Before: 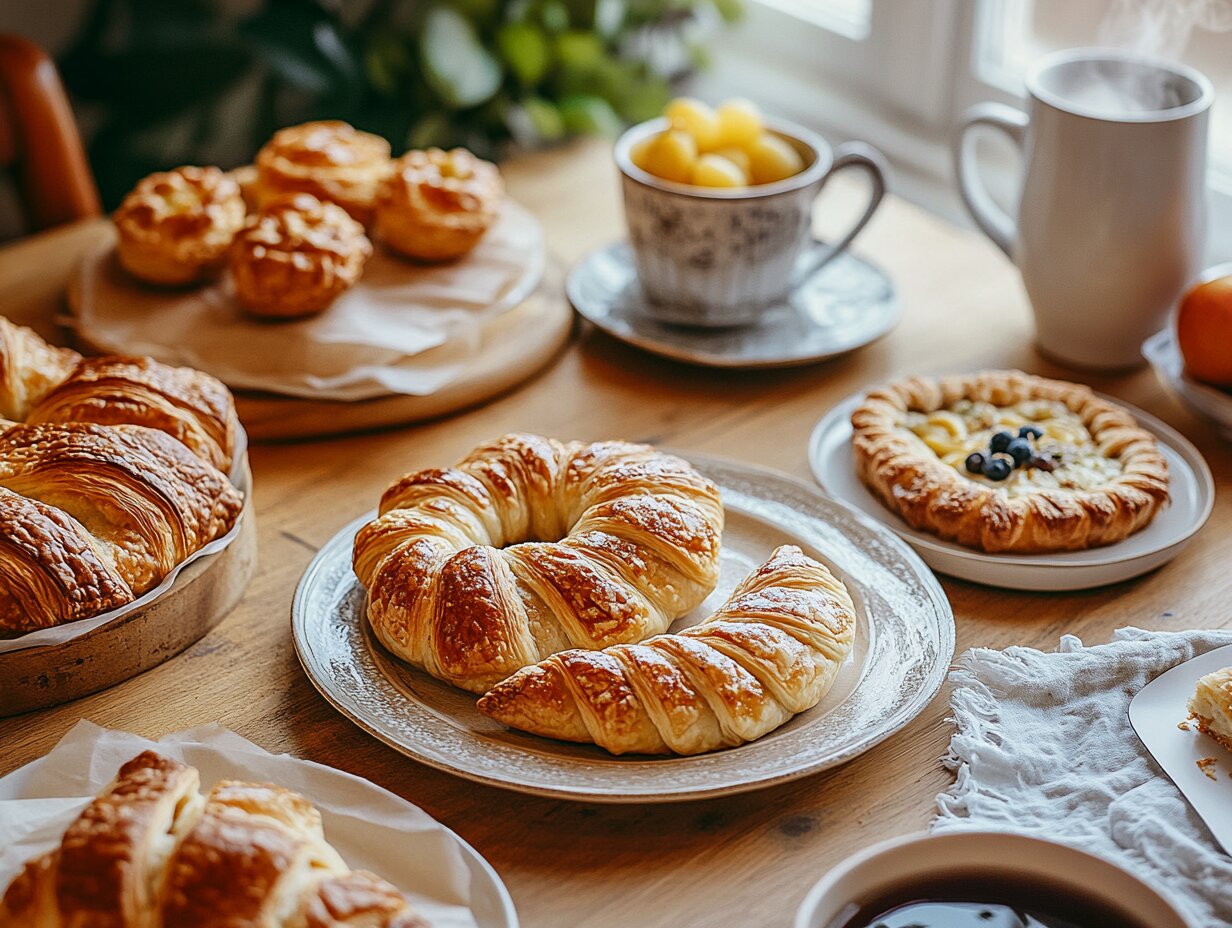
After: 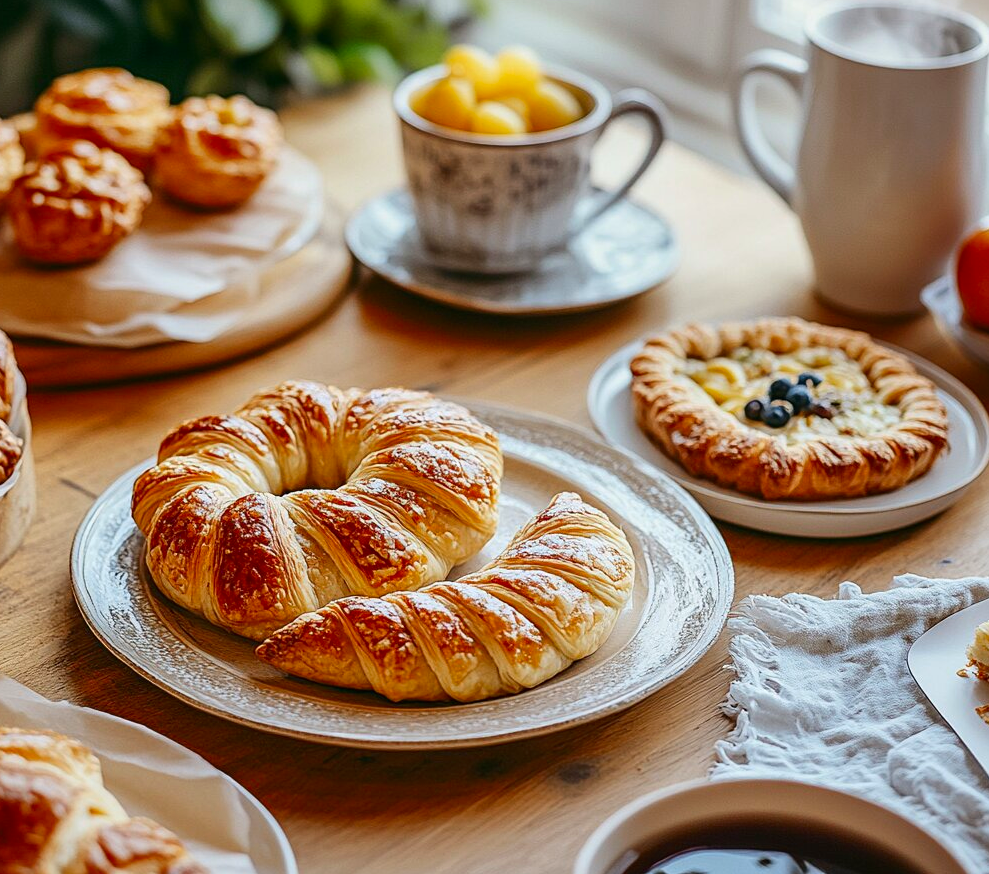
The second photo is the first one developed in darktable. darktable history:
contrast brightness saturation: contrast 0.08, saturation 0.2
crop and rotate: left 17.959%, top 5.771%, right 1.742%
